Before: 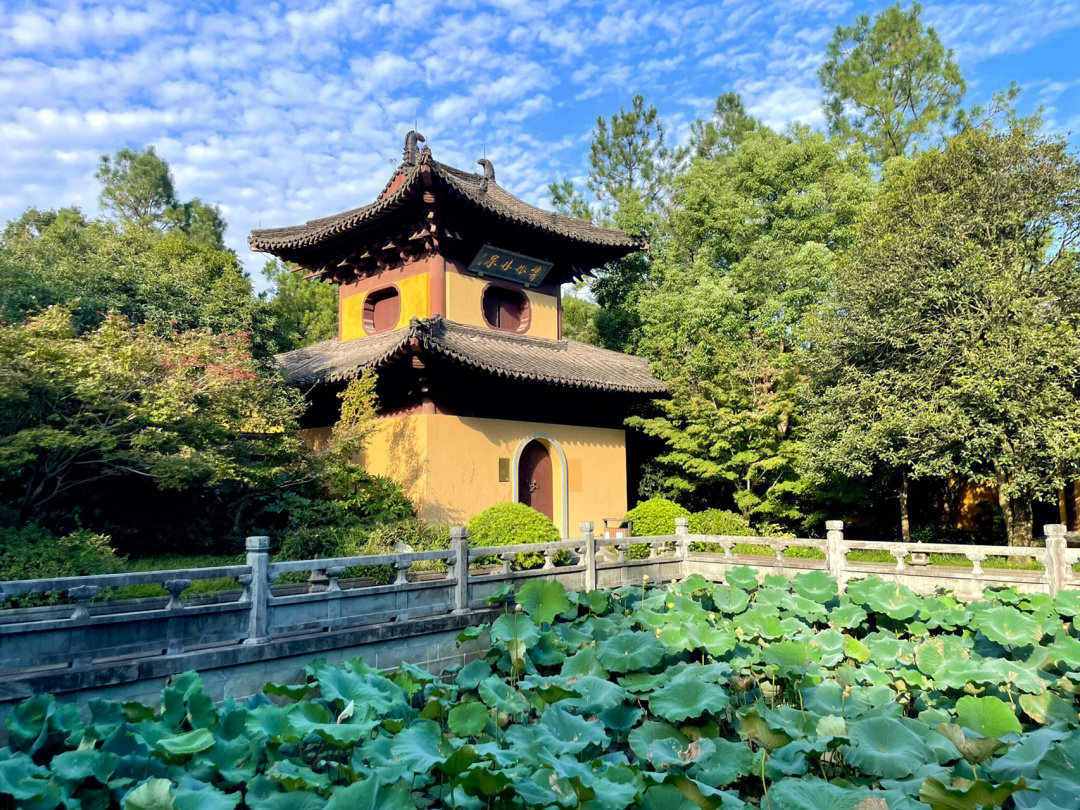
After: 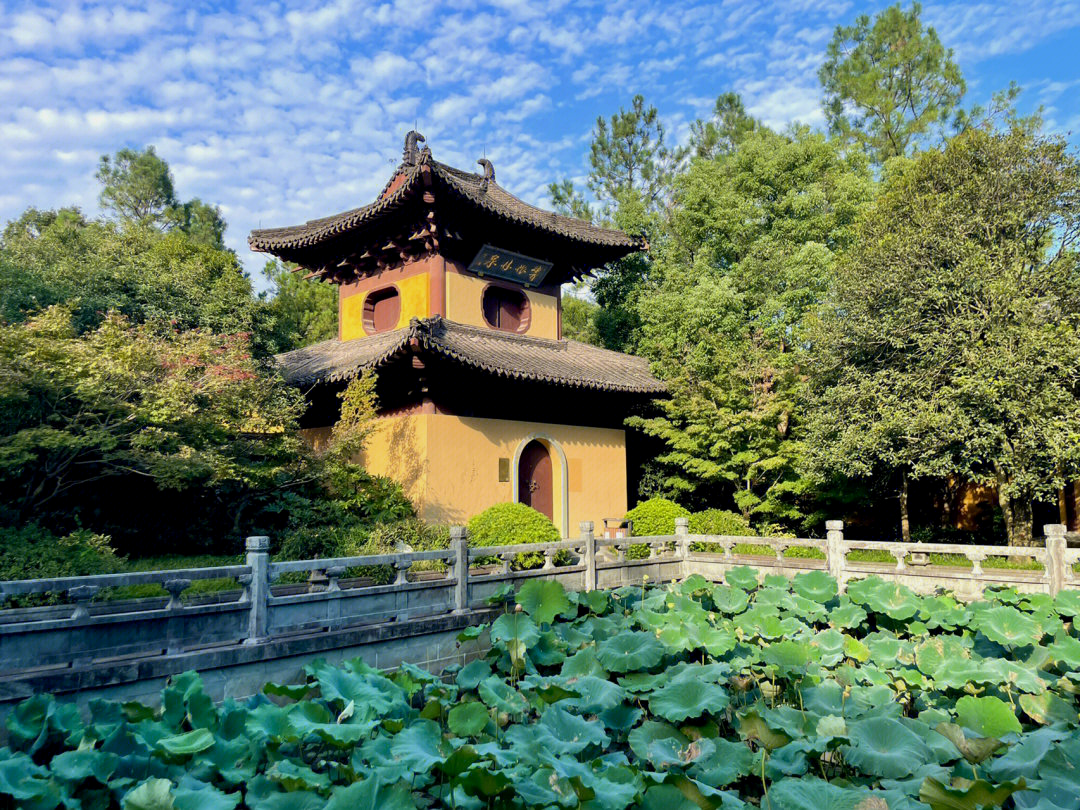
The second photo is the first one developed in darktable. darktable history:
exposure: black level correction 0.001, exposure -0.201 EV, compensate highlight preservation false
